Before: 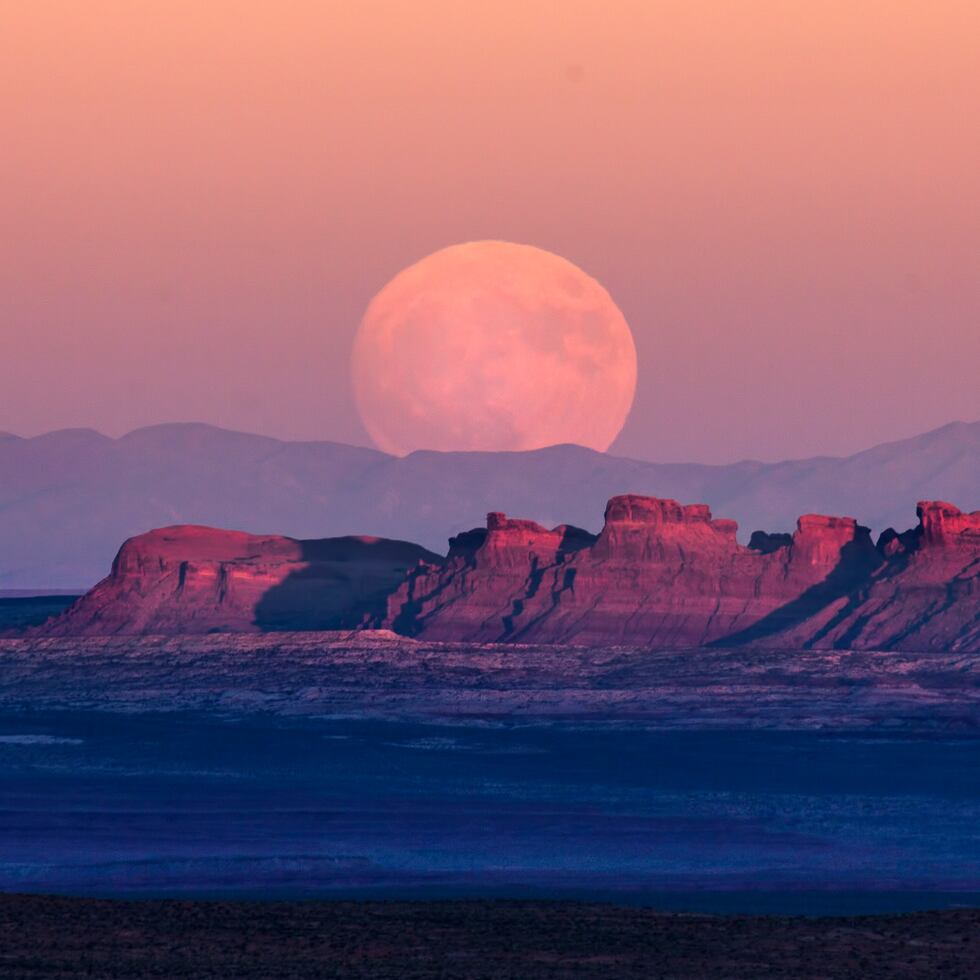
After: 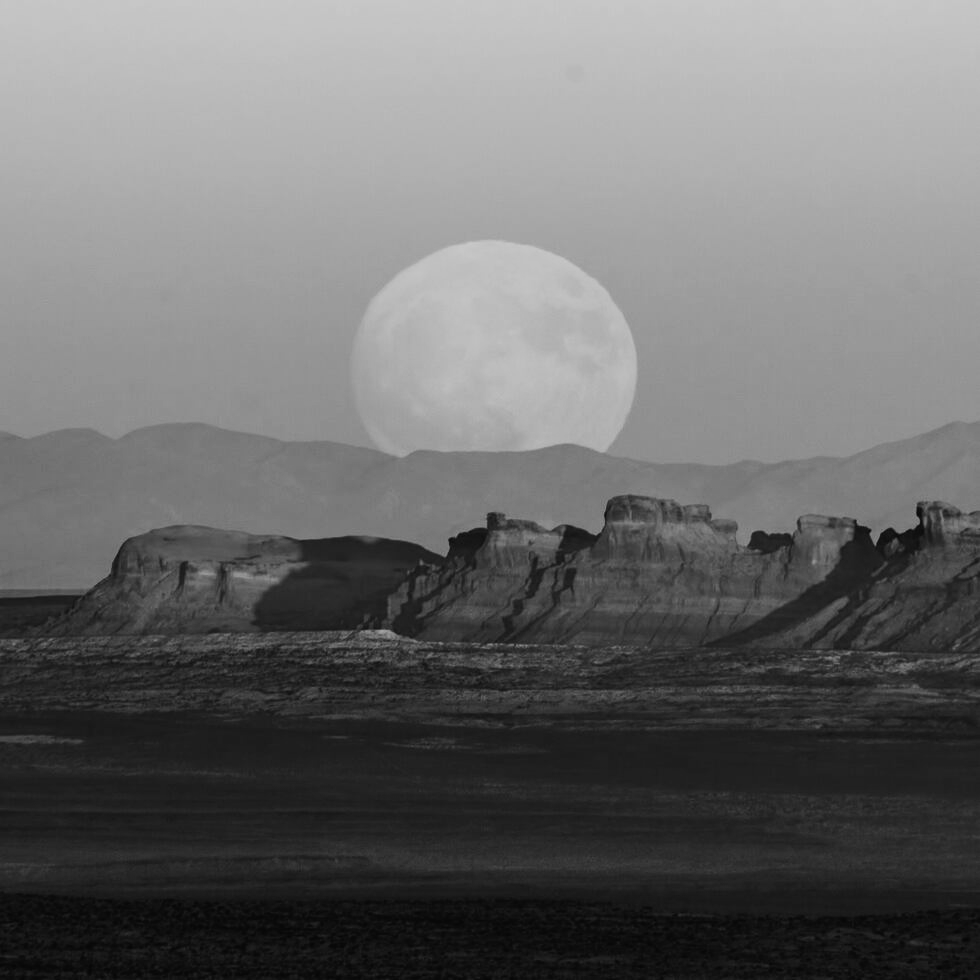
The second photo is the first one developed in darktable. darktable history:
tone curve: curves: ch0 [(0, 0.015) (0.037, 0.032) (0.131, 0.113) (0.275, 0.26) (0.497, 0.531) (0.617, 0.663) (0.704, 0.748) (0.813, 0.842) (0.911, 0.931) (0.997, 1)]; ch1 [(0, 0) (0.301, 0.3) (0.444, 0.438) (0.493, 0.494) (0.501, 0.499) (0.534, 0.543) (0.582, 0.605) (0.658, 0.687) (0.746, 0.79) (1, 1)]; ch2 [(0, 0) (0.246, 0.234) (0.36, 0.356) (0.415, 0.426) (0.476, 0.492) (0.502, 0.499) (0.525, 0.513) (0.533, 0.534) (0.586, 0.598) (0.634, 0.643) (0.706, 0.717) (0.853, 0.83) (1, 0.951)], color space Lab, independent channels, preserve colors none
monochrome: on, module defaults
color correction: highlights a* -10.69, highlights b* -19.19
